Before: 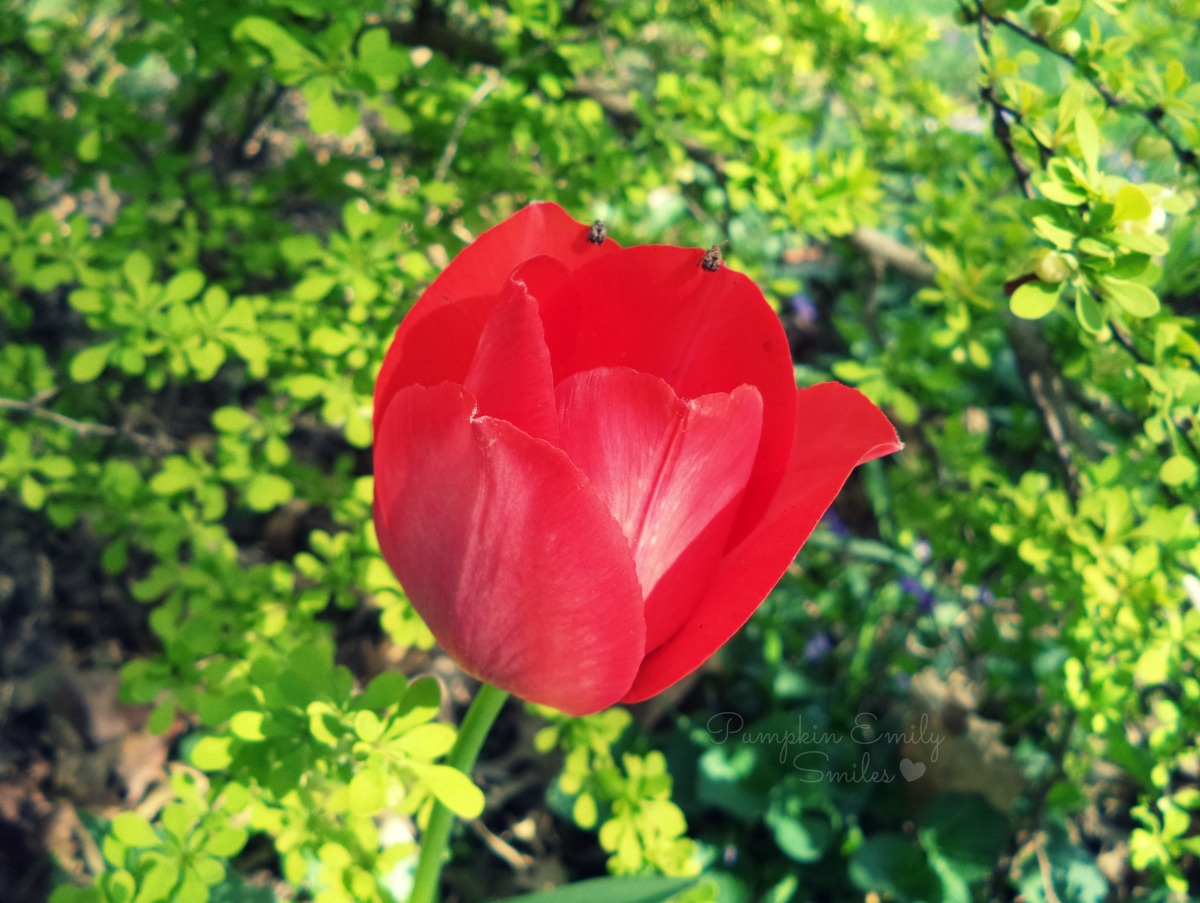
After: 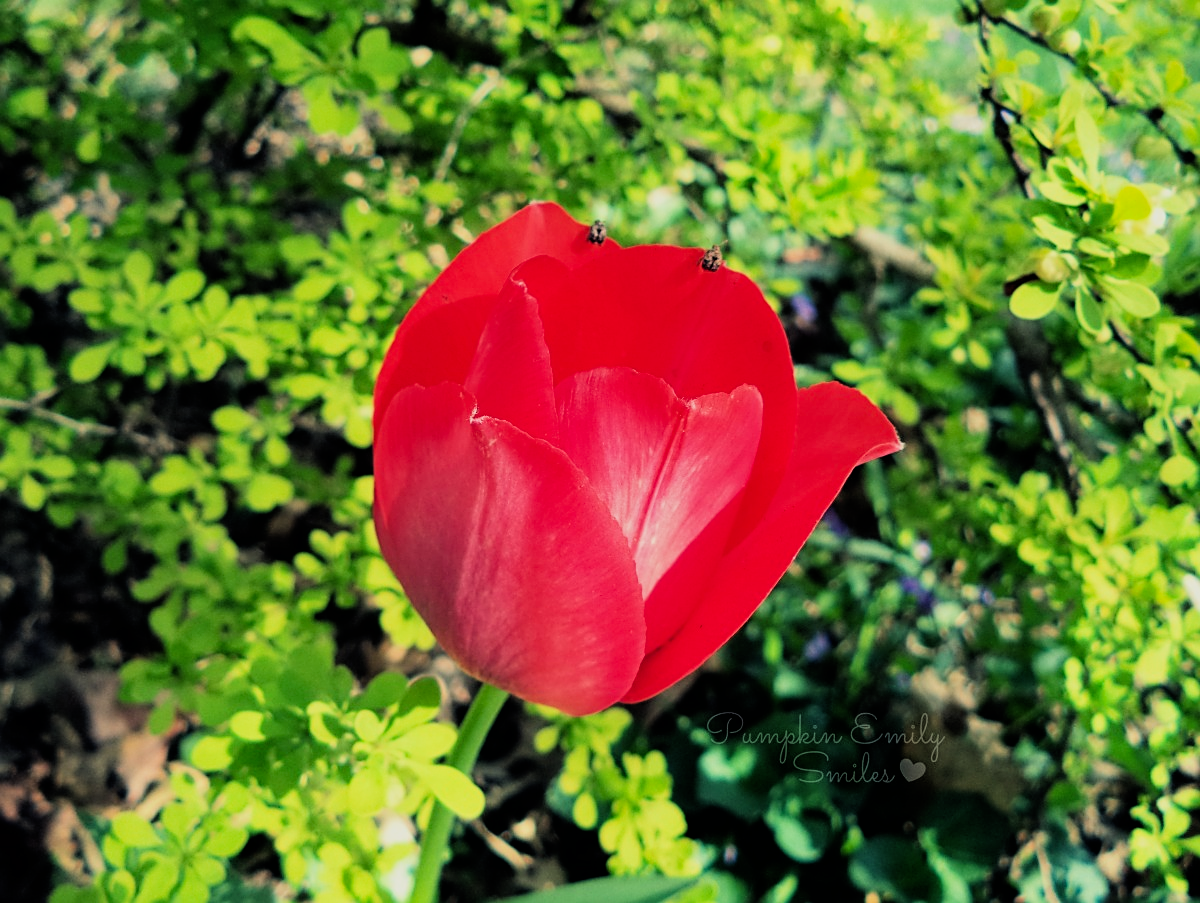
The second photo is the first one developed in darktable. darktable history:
filmic rgb: black relative exposure -5.04 EV, white relative exposure 3.96 EV, hardness 2.89, contrast 1.297
color correction: highlights b* 0.003, saturation 1.07
sharpen: on, module defaults
